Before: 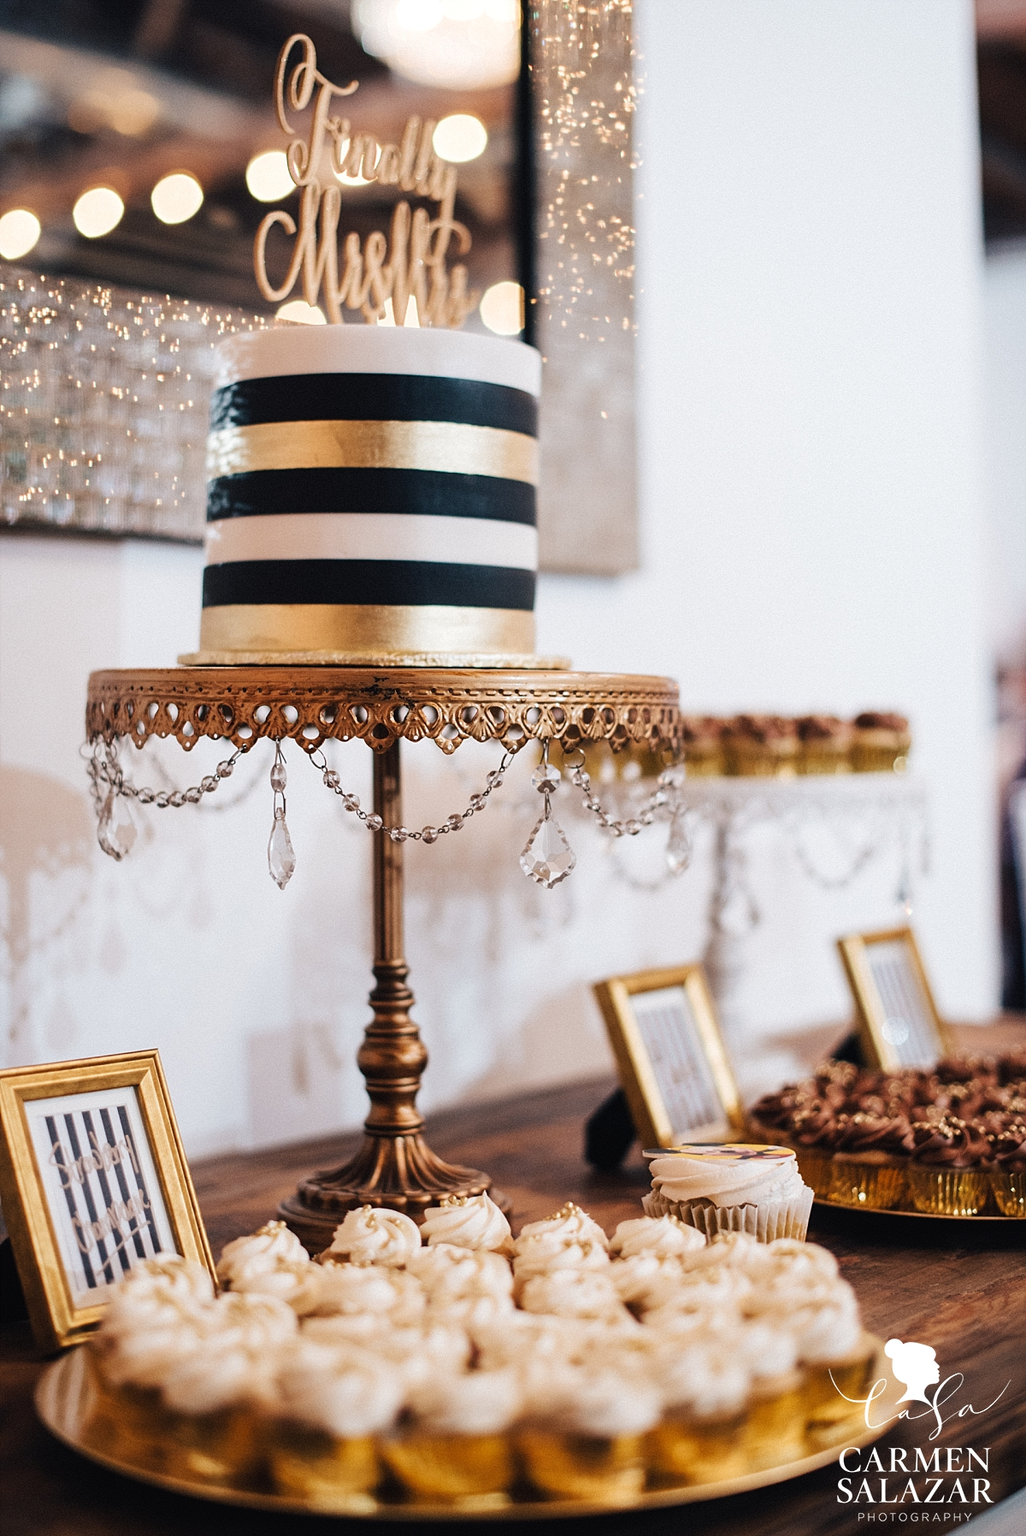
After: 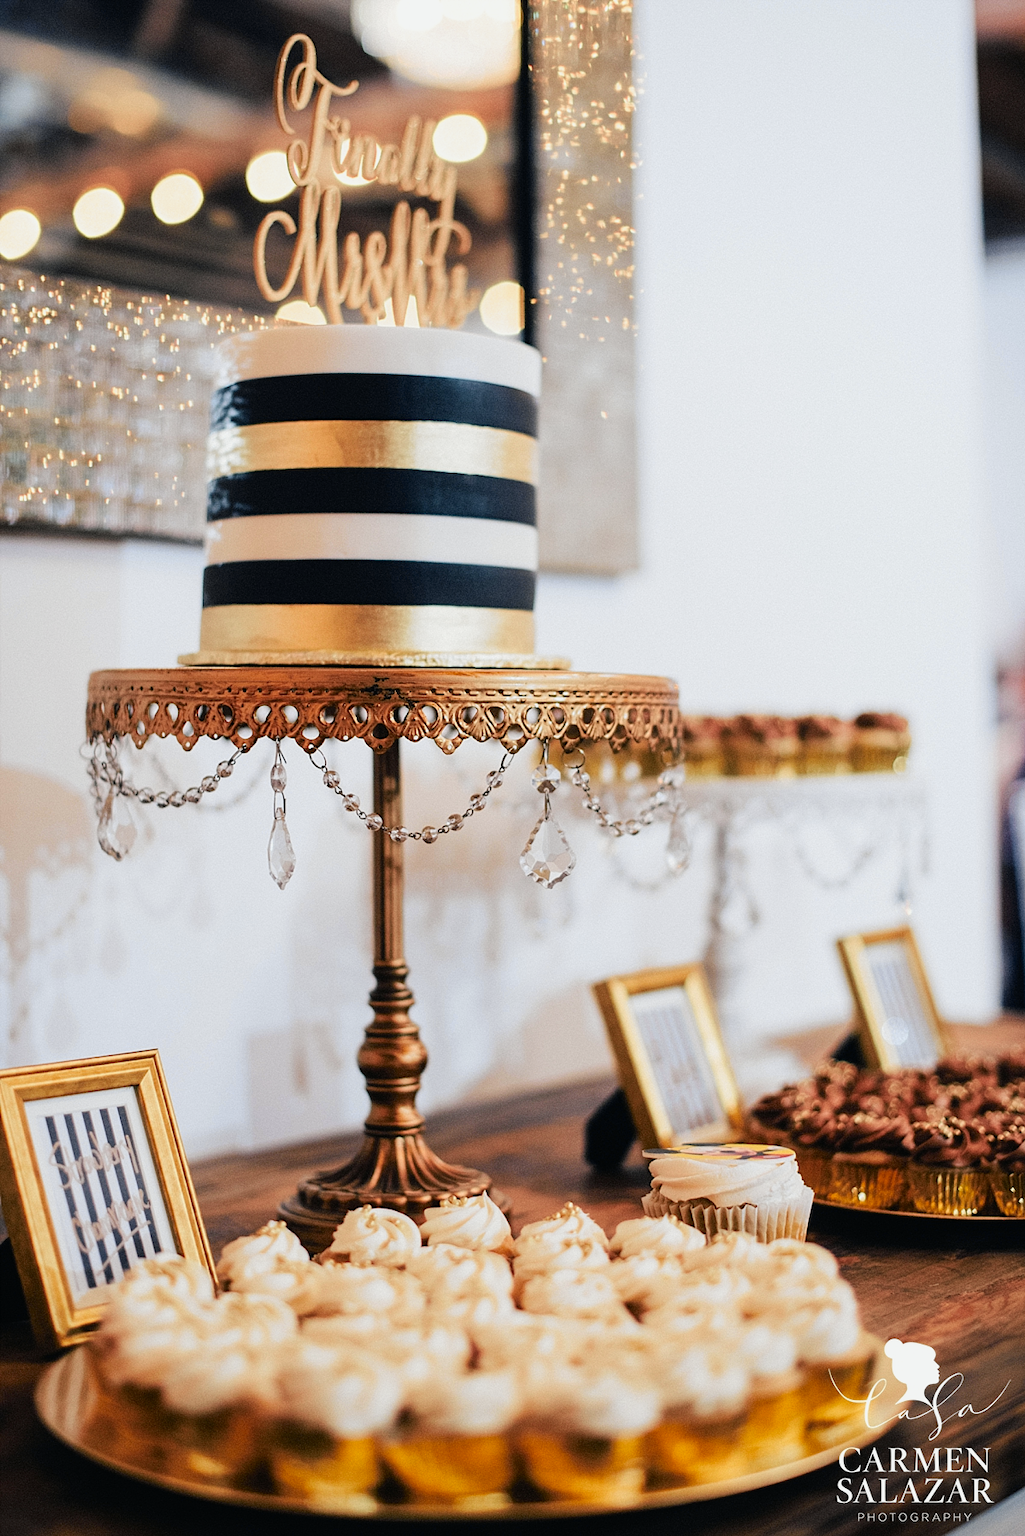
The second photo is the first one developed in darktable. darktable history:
tone curve: curves: ch0 [(0, 0) (0.07, 0.052) (0.23, 0.254) (0.486, 0.53) (0.822, 0.825) (0.994, 0.955)]; ch1 [(0, 0) (0.226, 0.261) (0.379, 0.442) (0.469, 0.472) (0.495, 0.495) (0.514, 0.504) (0.561, 0.568) (0.59, 0.612) (1, 1)]; ch2 [(0, 0) (0.269, 0.299) (0.459, 0.441) (0.498, 0.499) (0.523, 0.52) (0.551, 0.576) (0.629, 0.643) (0.659, 0.681) (0.718, 0.764) (1, 1)], color space Lab, independent channels, preserve colors none
